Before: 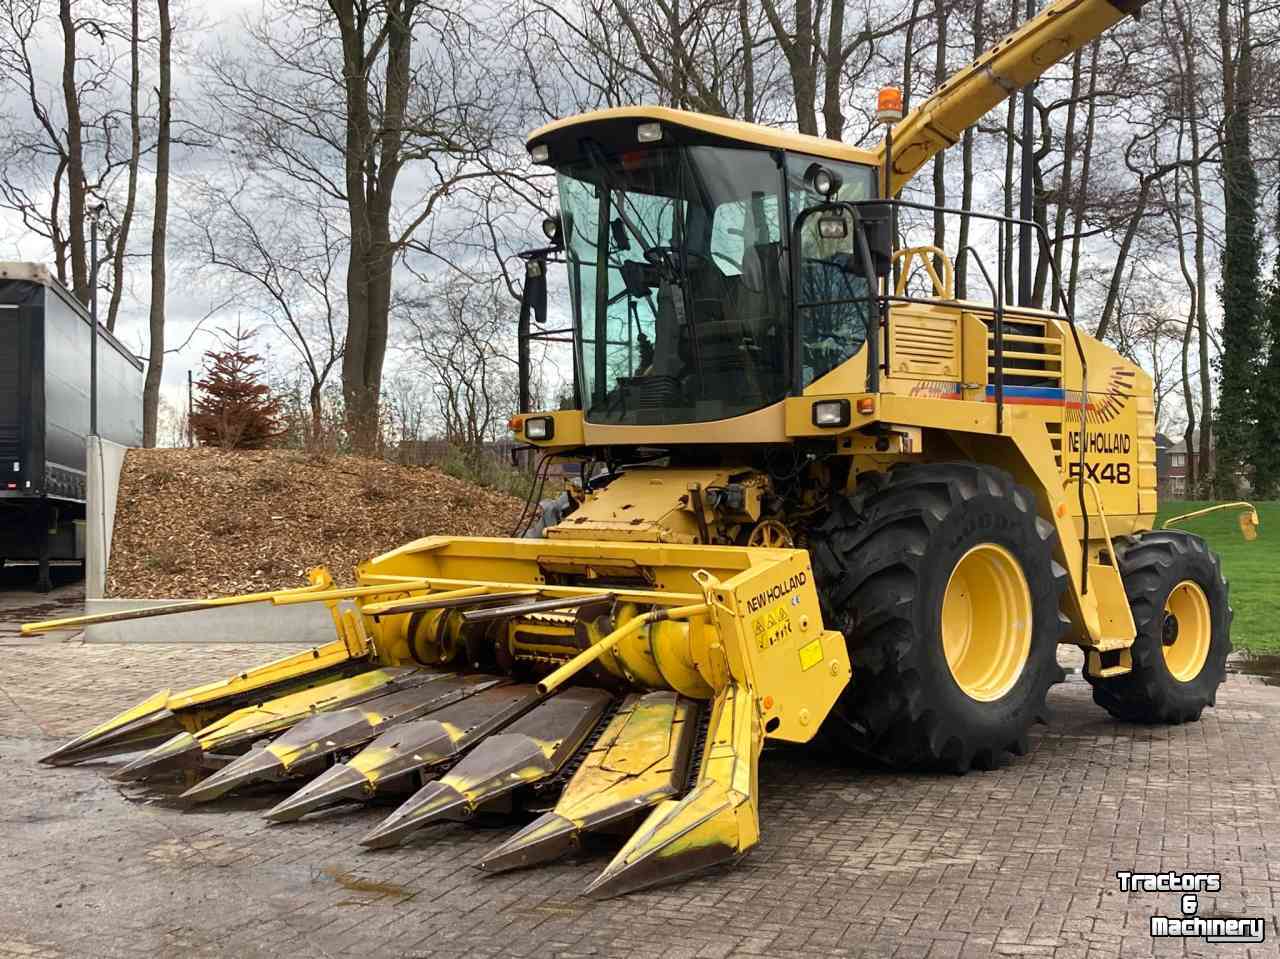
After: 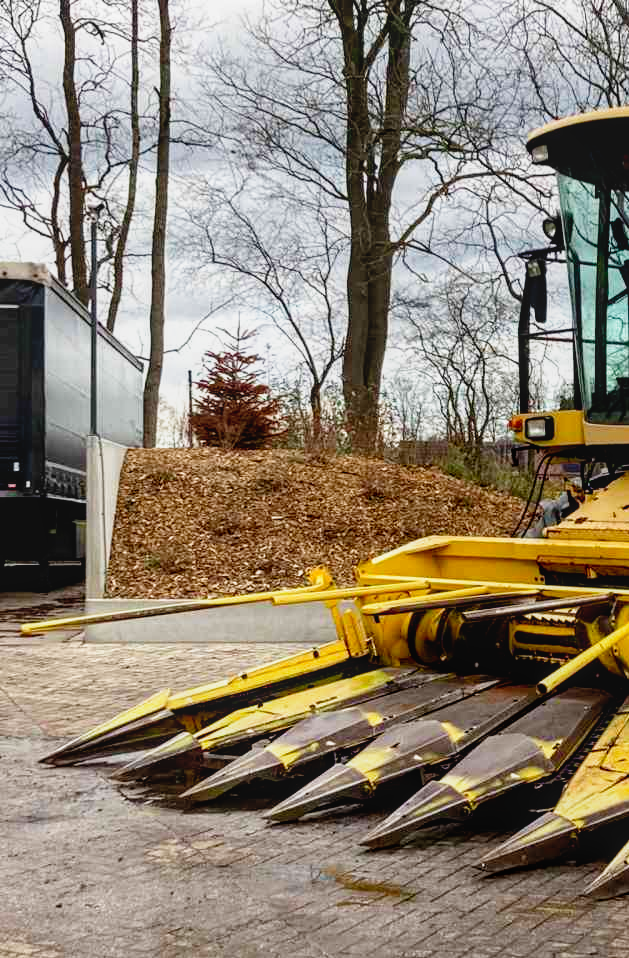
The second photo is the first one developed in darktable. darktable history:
crop and rotate: left 0%, top 0%, right 50.845%
local contrast: detail 110%
filmic rgb: black relative exposure -6.3 EV, white relative exposure 2.8 EV, threshold 3 EV, target black luminance 0%, hardness 4.6, latitude 67.35%, contrast 1.292, shadows ↔ highlights balance -3.5%, preserve chrominance no, color science v4 (2020), contrast in shadows soft, enable highlight reconstruction true
